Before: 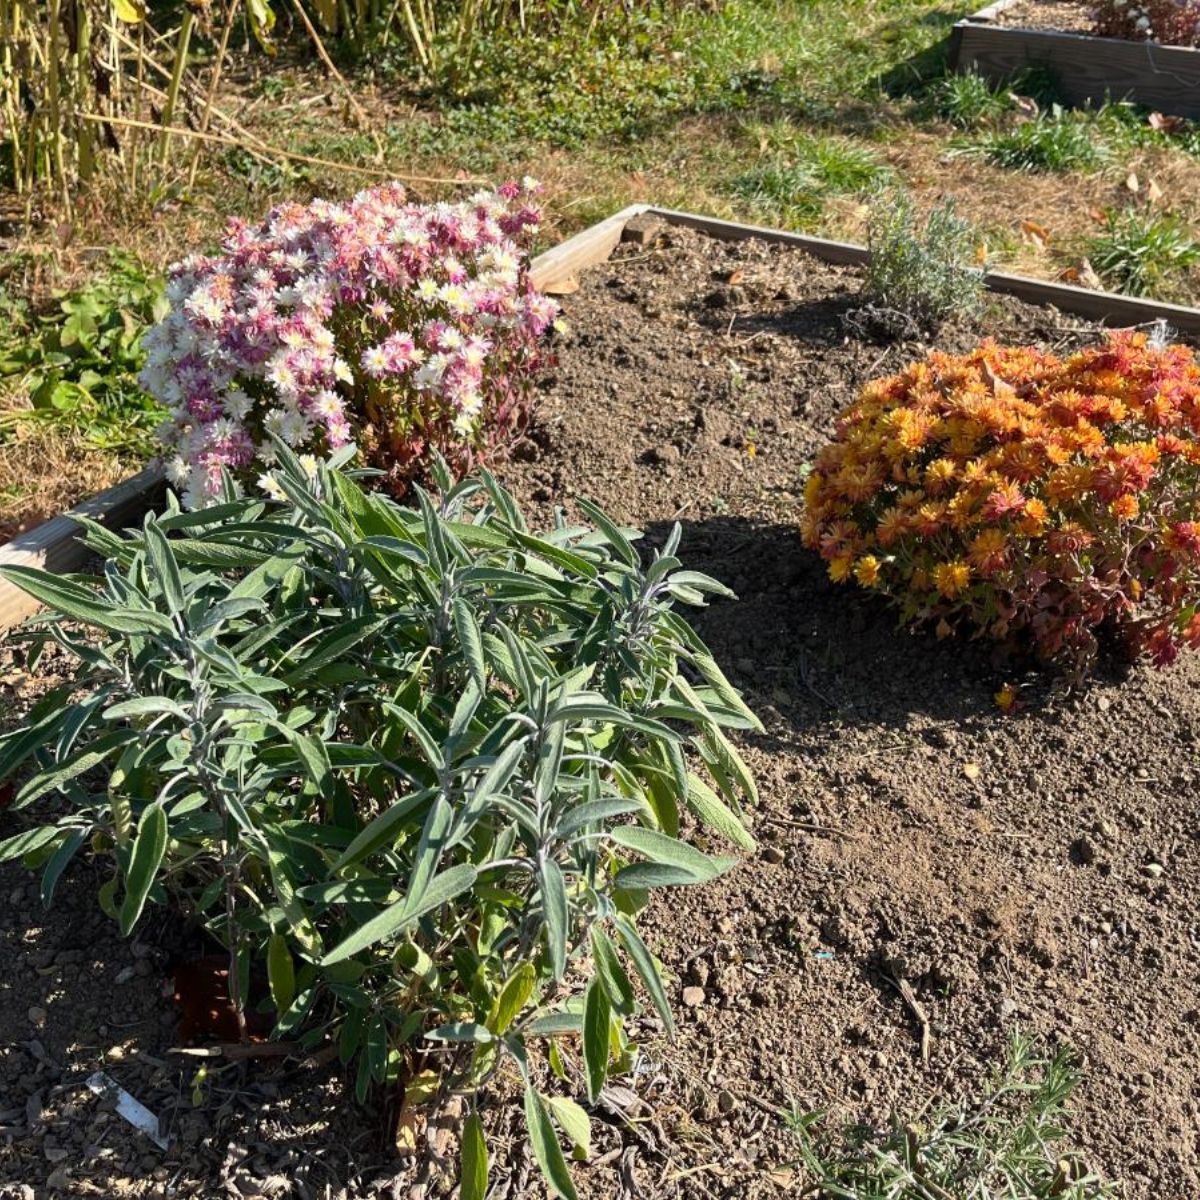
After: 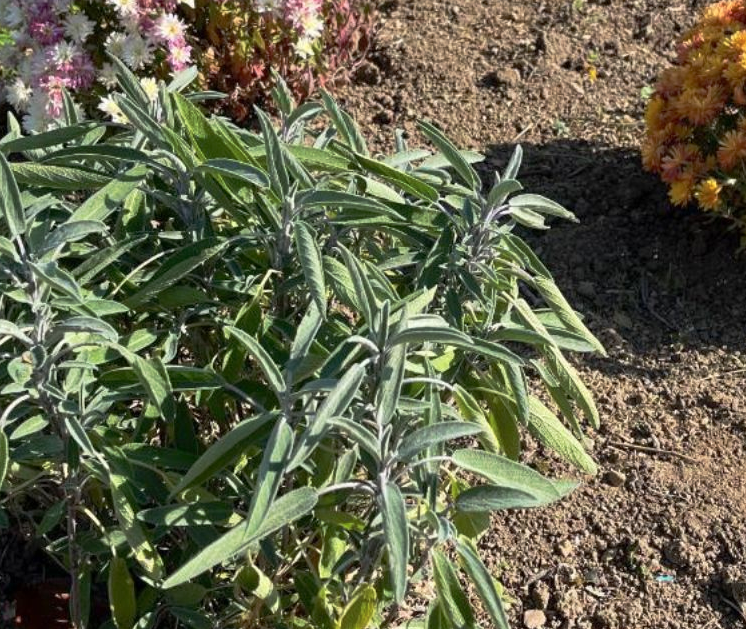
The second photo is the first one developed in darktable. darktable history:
tone curve: curves: ch0 [(0, 0) (0.15, 0.17) (0.452, 0.437) (0.611, 0.588) (0.751, 0.749) (1, 1)]; ch1 [(0, 0) (0.325, 0.327) (0.412, 0.45) (0.453, 0.484) (0.5, 0.499) (0.541, 0.55) (0.617, 0.612) (0.695, 0.697) (1, 1)]; ch2 [(0, 0) (0.386, 0.397) (0.452, 0.459) (0.505, 0.498) (0.524, 0.547) (0.574, 0.566) (0.633, 0.641) (1, 1)], preserve colors none
crop: left 13.3%, top 31.474%, right 24.461%, bottom 16.056%
